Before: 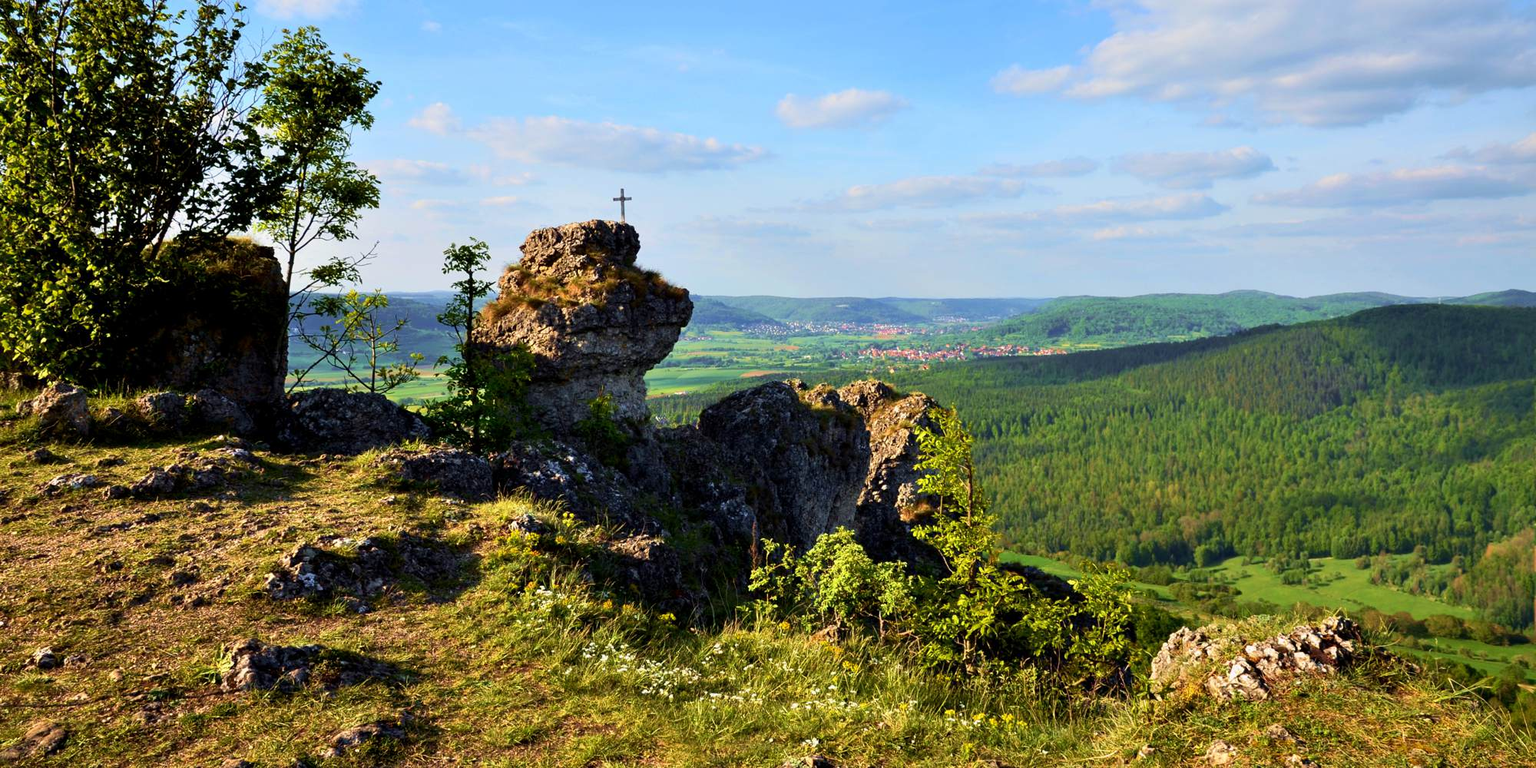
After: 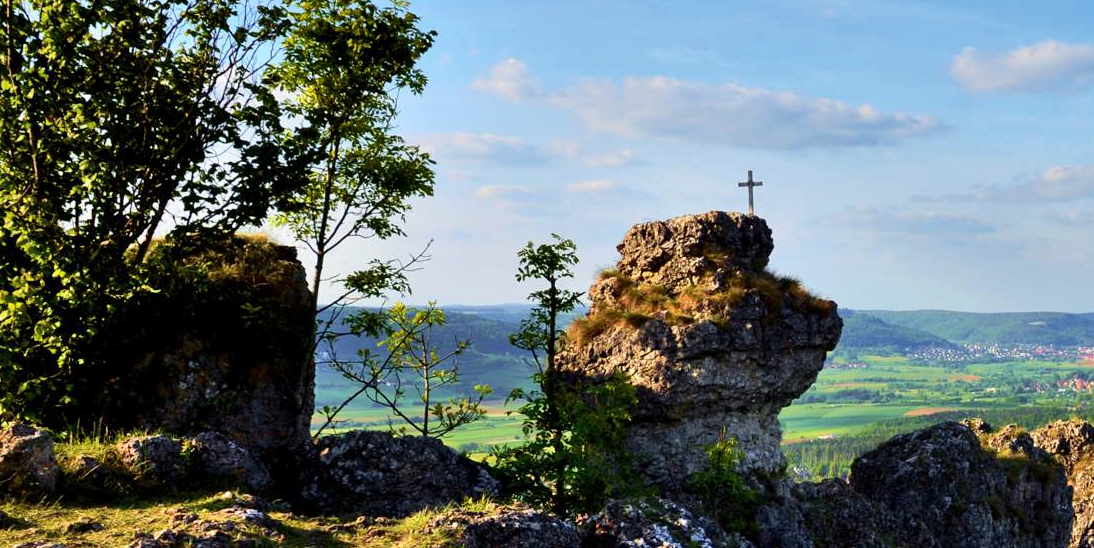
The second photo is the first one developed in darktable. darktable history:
crop and rotate: left 3.047%, top 7.509%, right 42.236%, bottom 37.598%
shadows and highlights: highlights color adjustment 0%, soften with gaussian
